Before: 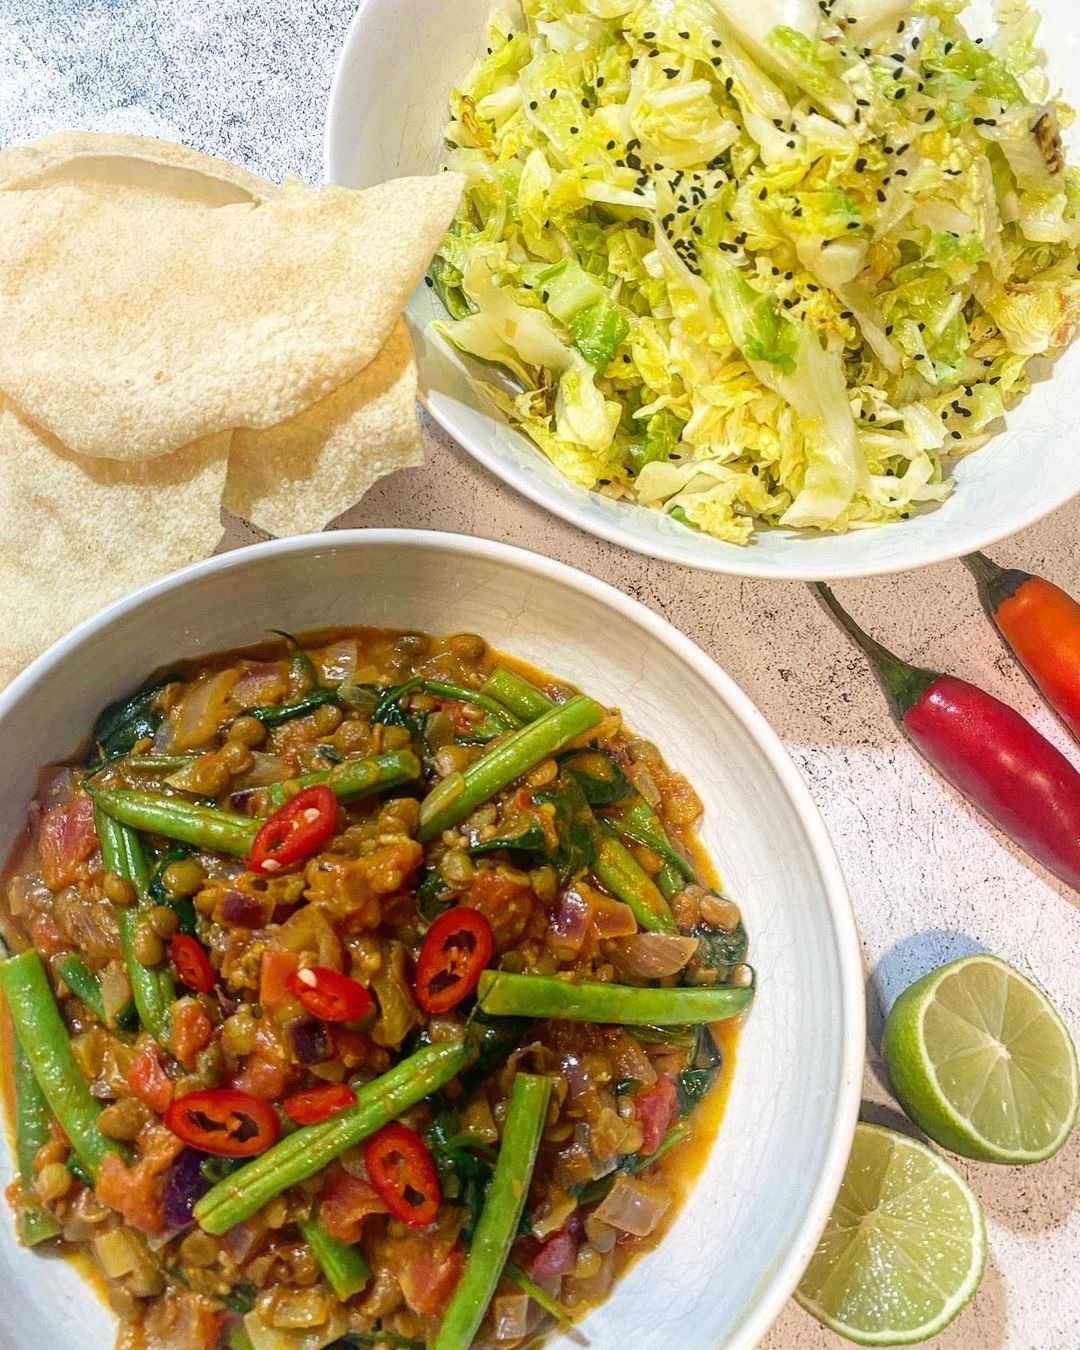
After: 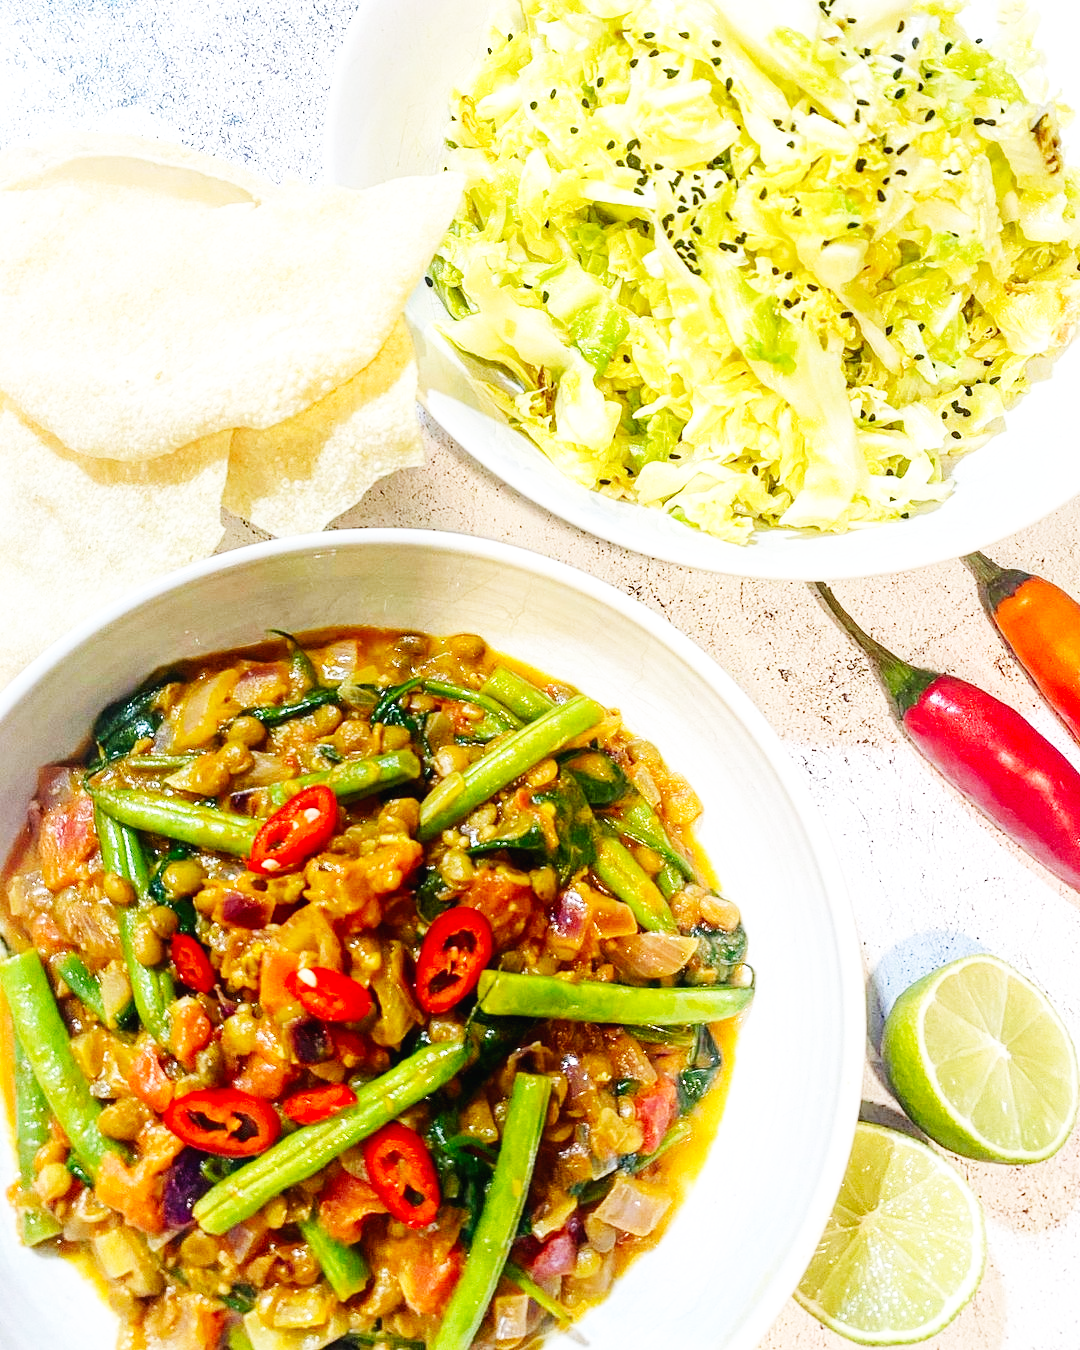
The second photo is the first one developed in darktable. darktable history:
base curve: curves: ch0 [(0, 0.003) (0.001, 0.002) (0.006, 0.004) (0.02, 0.022) (0.048, 0.086) (0.094, 0.234) (0.162, 0.431) (0.258, 0.629) (0.385, 0.8) (0.548, 0.918) (0.751, 0.988) (1, 1)], preserve colors none
white balance: red 0.98, blue 1.034
